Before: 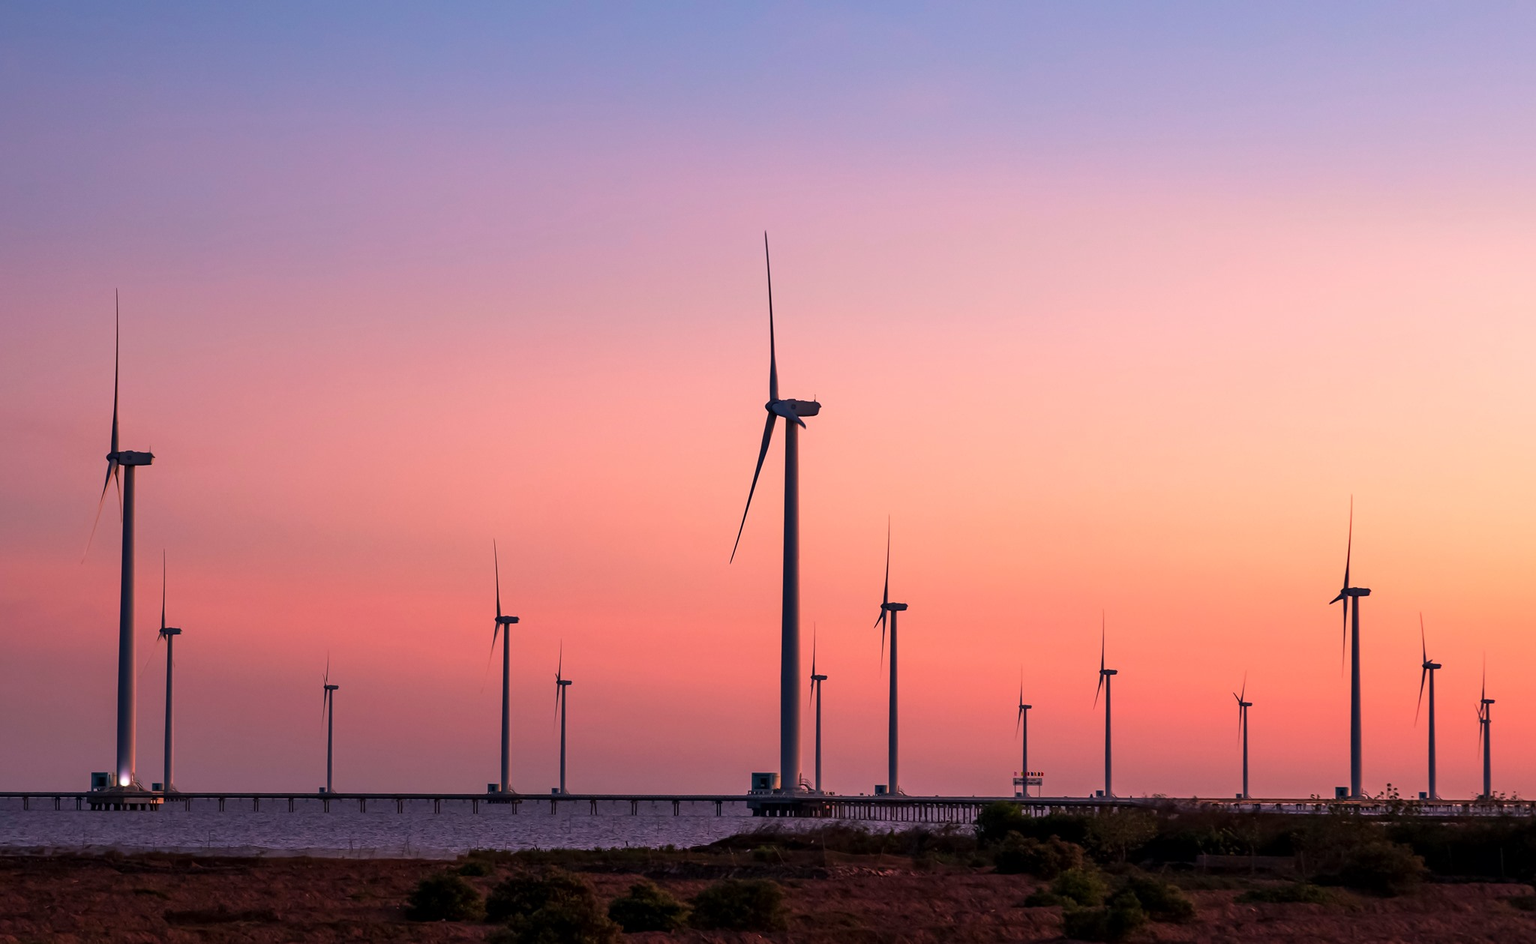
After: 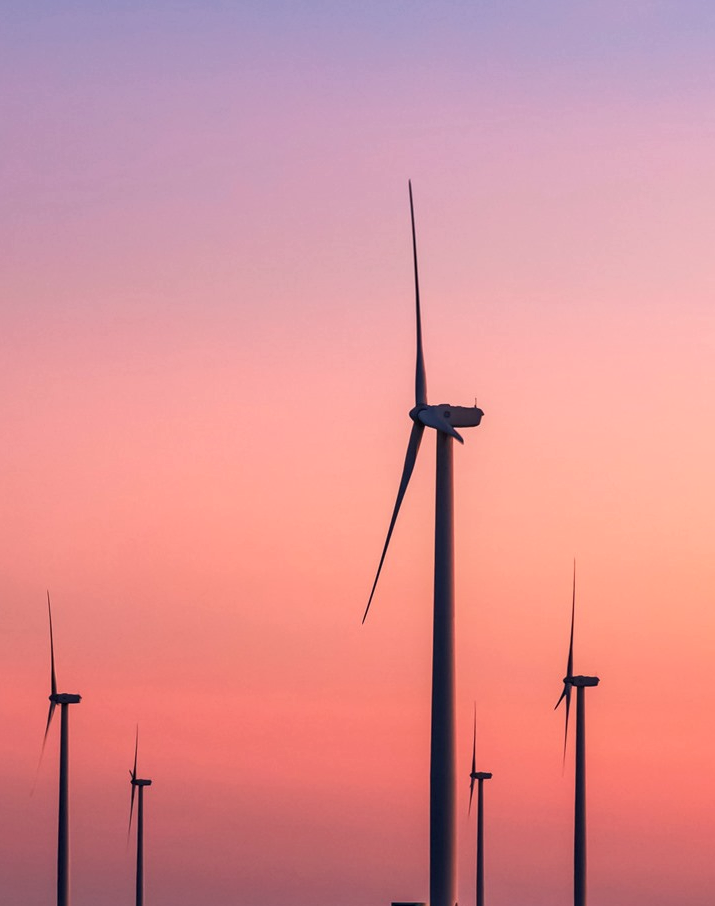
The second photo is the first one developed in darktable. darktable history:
crop and rotate: left 29.848%, top 10.224%, right 35.216%, bottom 17.773%
local contrast: on, module defaults
